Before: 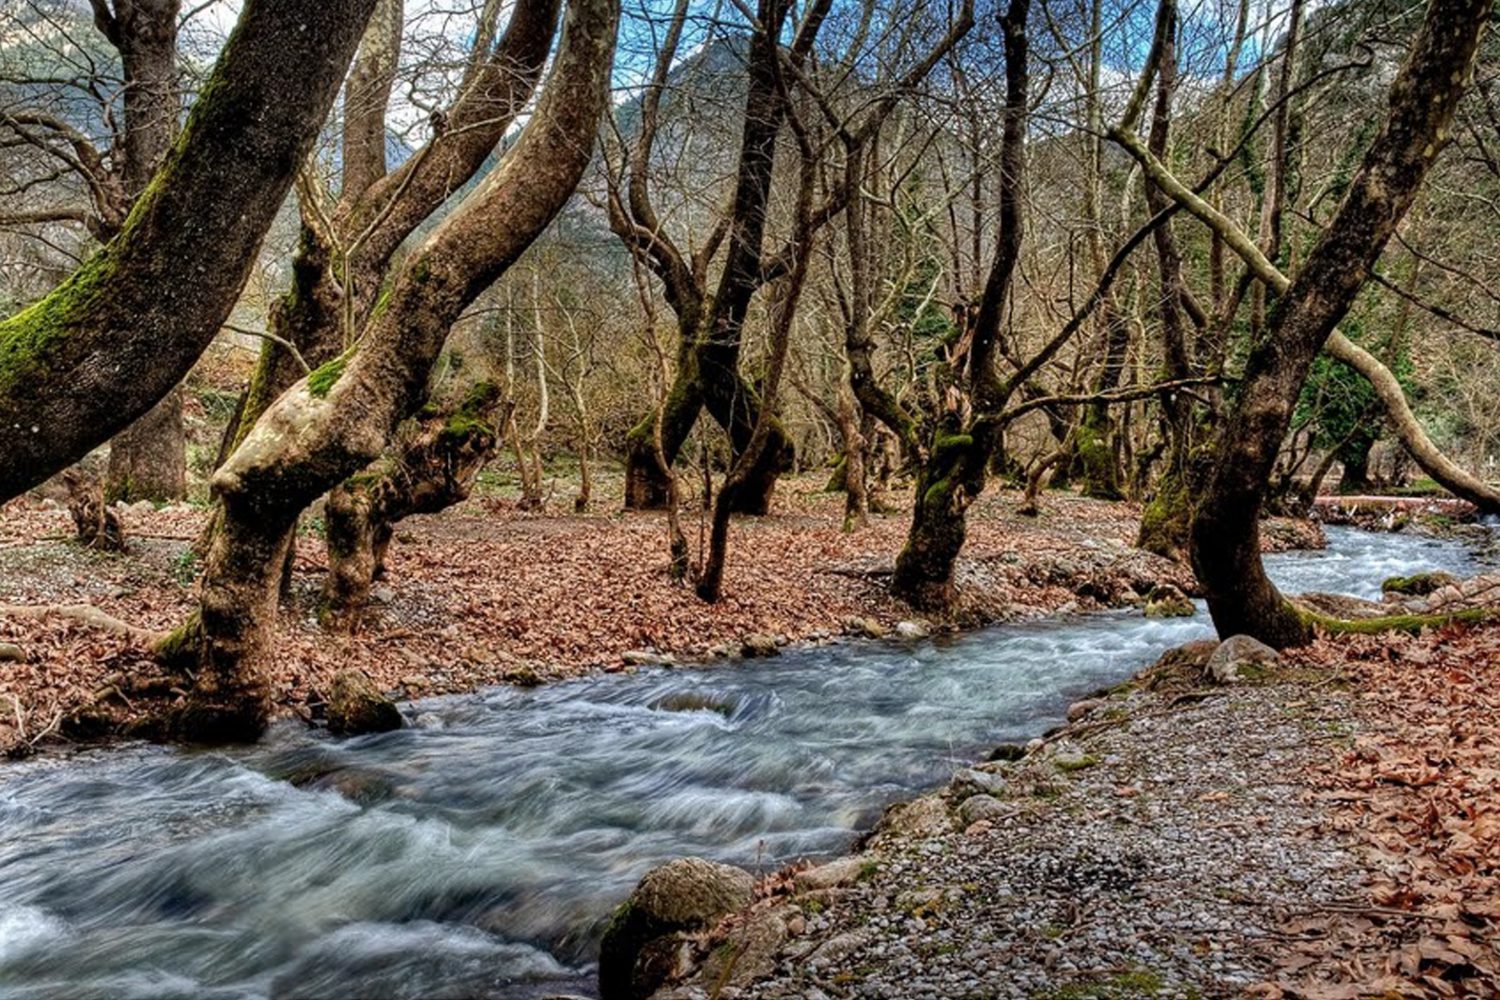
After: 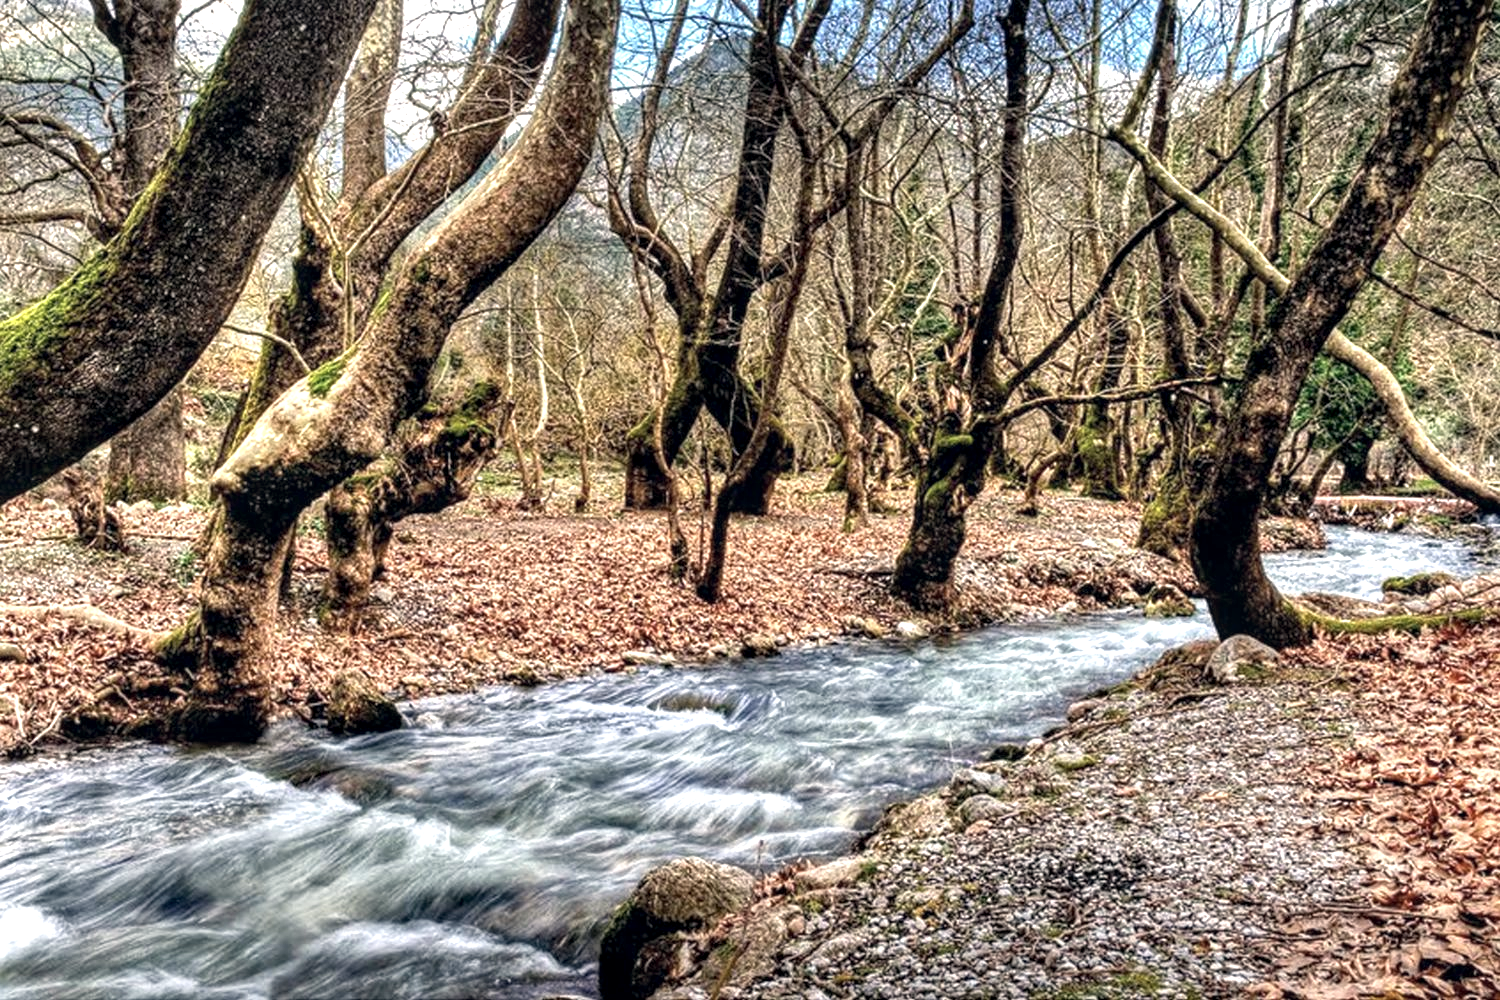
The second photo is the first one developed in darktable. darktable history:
exposure: black level correction 0.001, exposure 1.051 EV, compensate exposure bias true, compensate highlight preservation false
color correction: highlights a* 2.91, highlights b* 5.02, shadows a* -1.49, shadows b* -4.9, saturation 0.79
local contrast: on, module defaults
